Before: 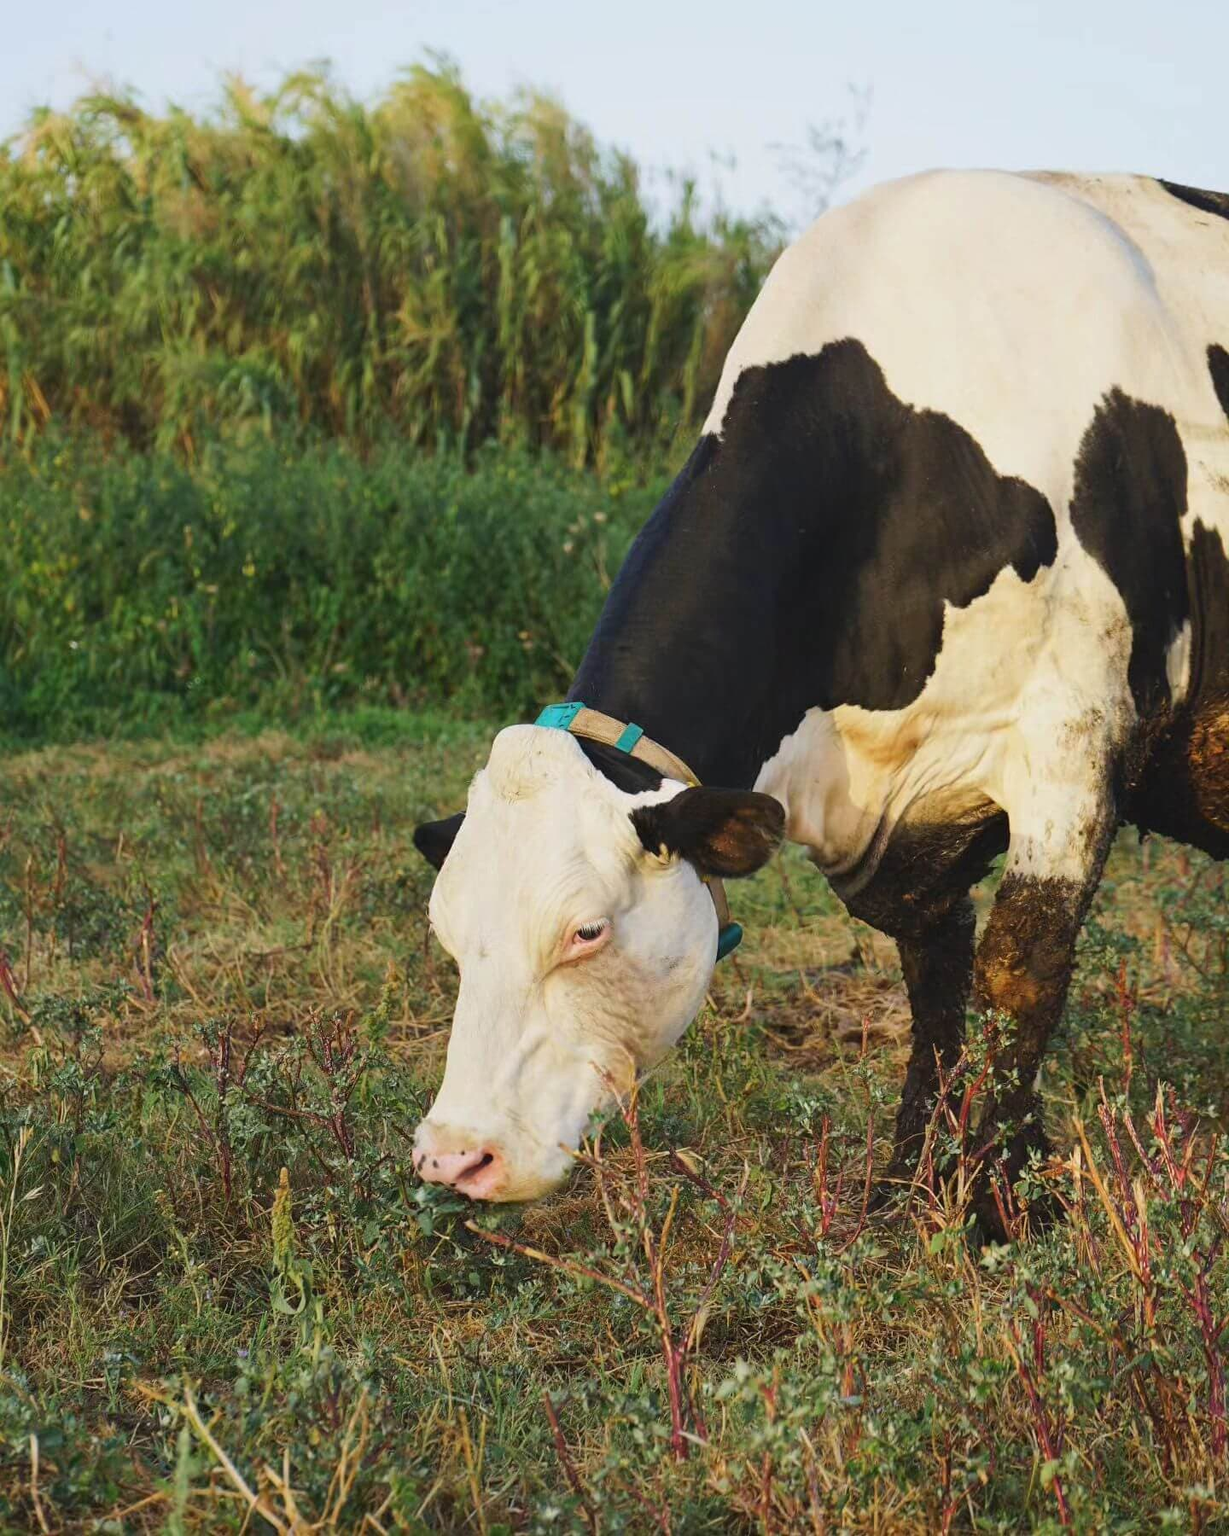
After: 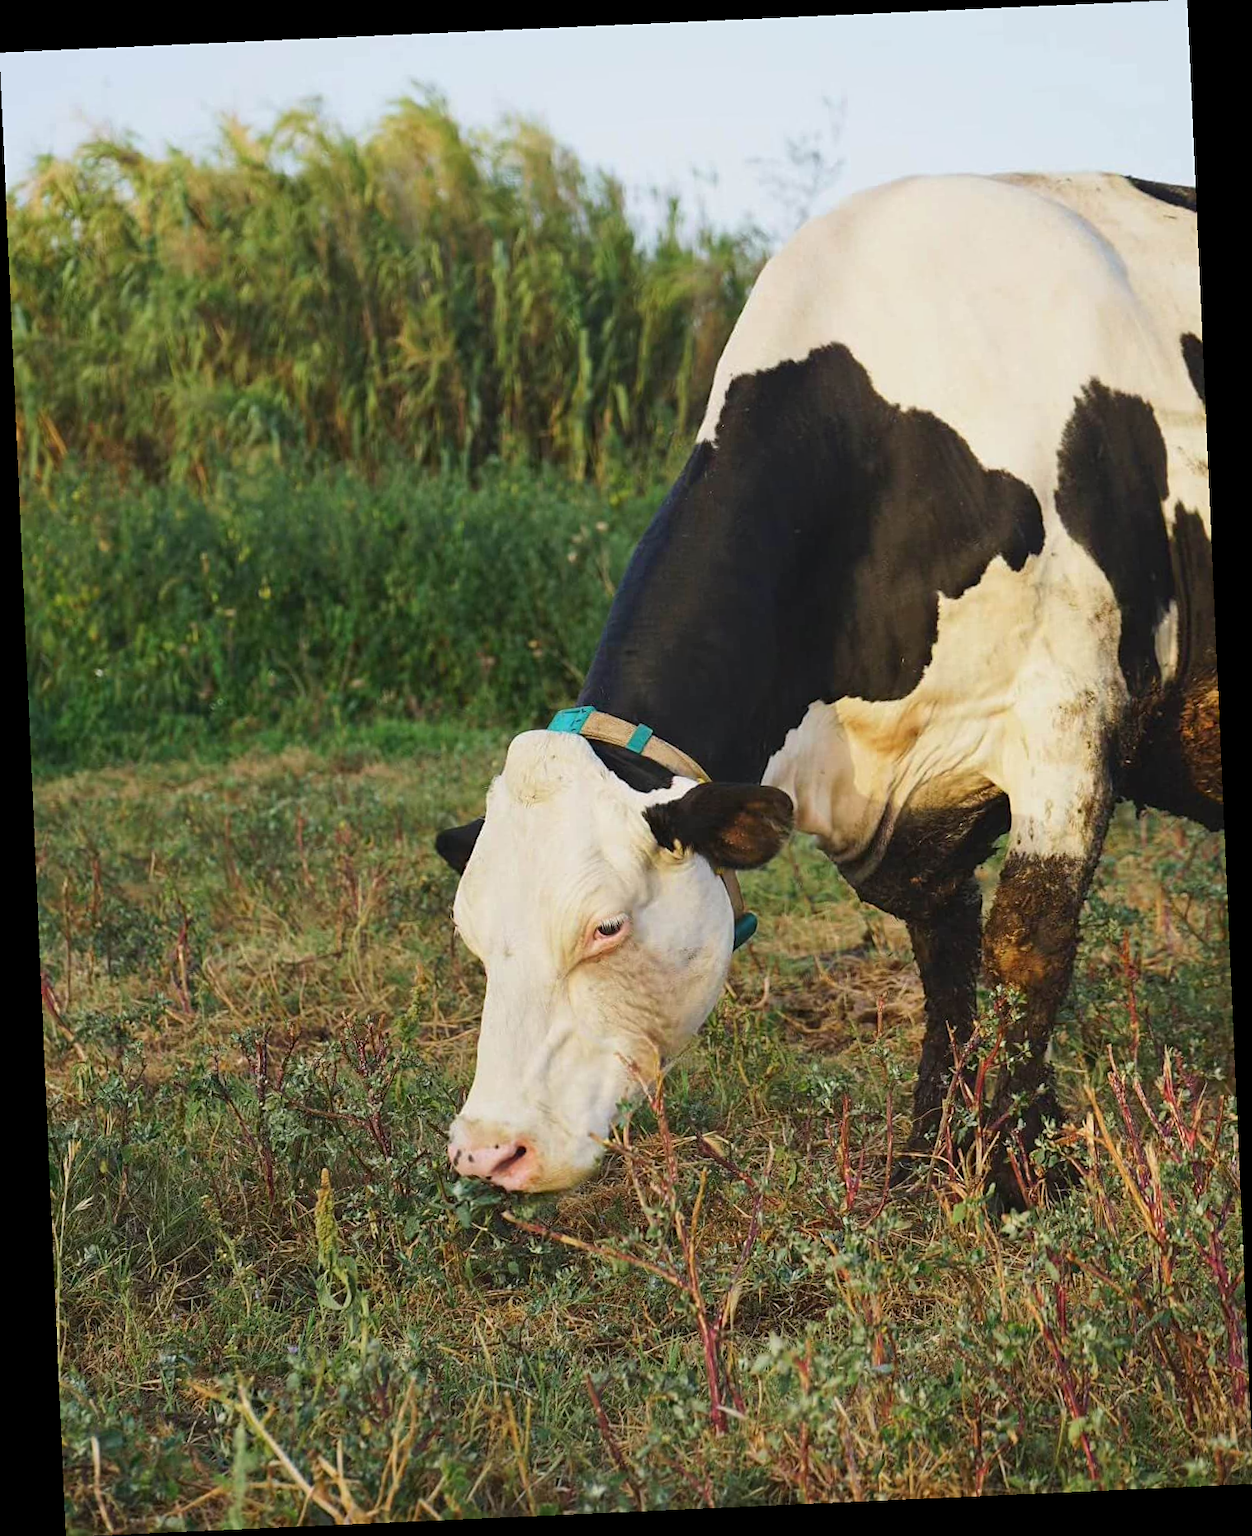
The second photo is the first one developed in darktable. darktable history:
rotate and perspective: rotation -2.56°, automatic cropping off
sharpen: amount 0.2
